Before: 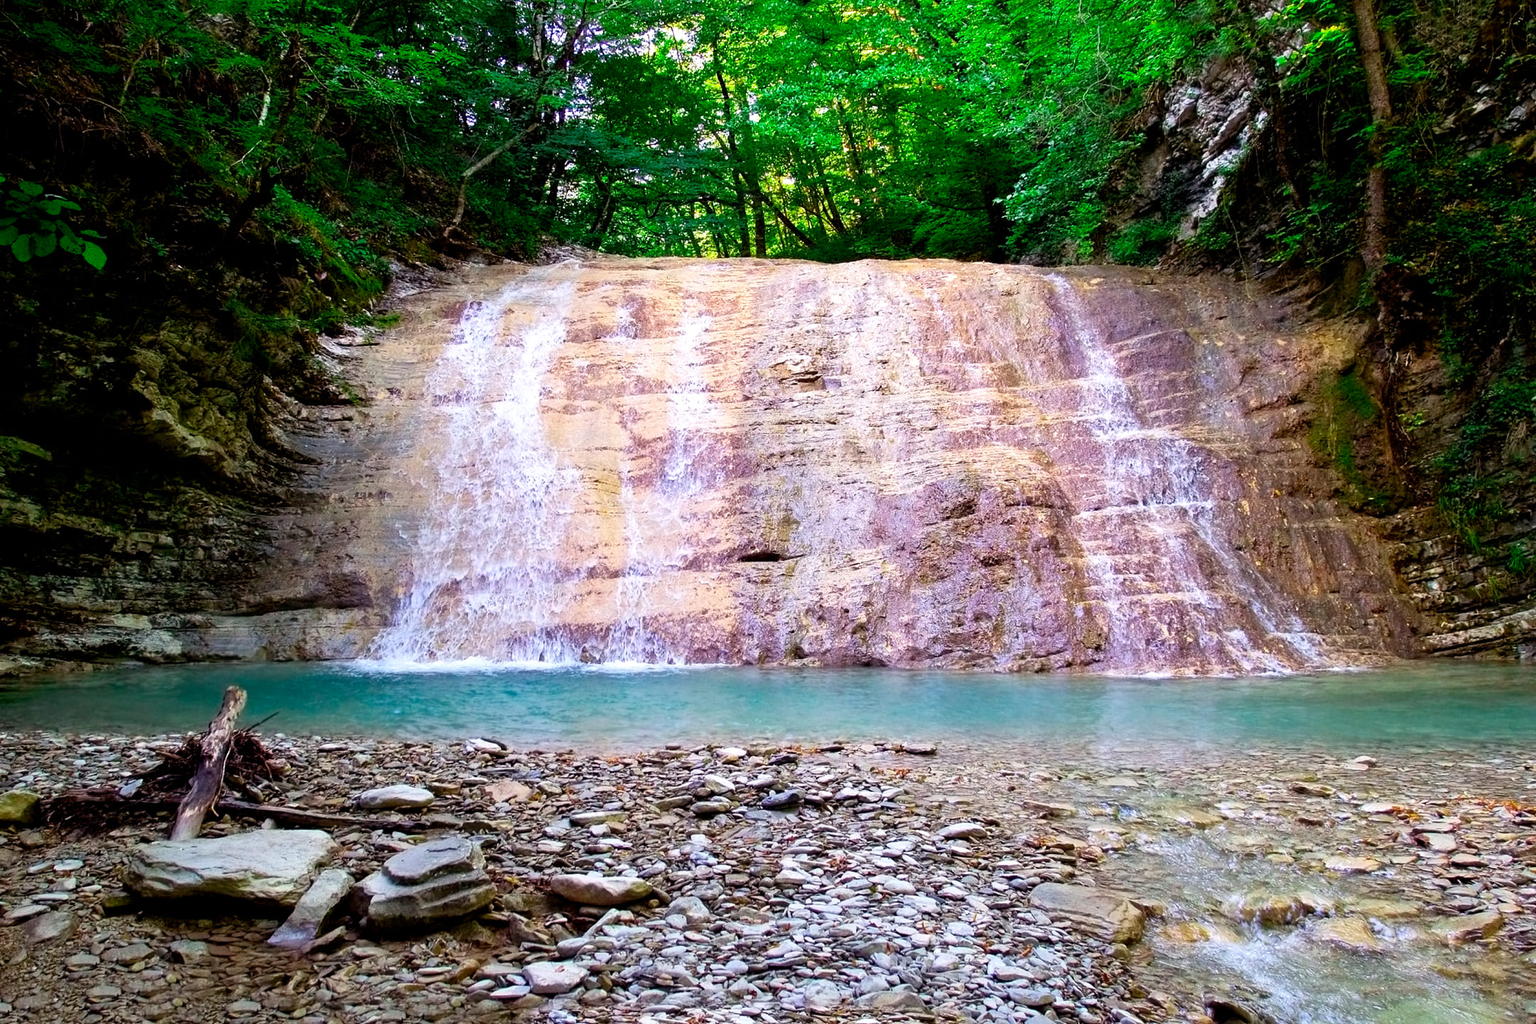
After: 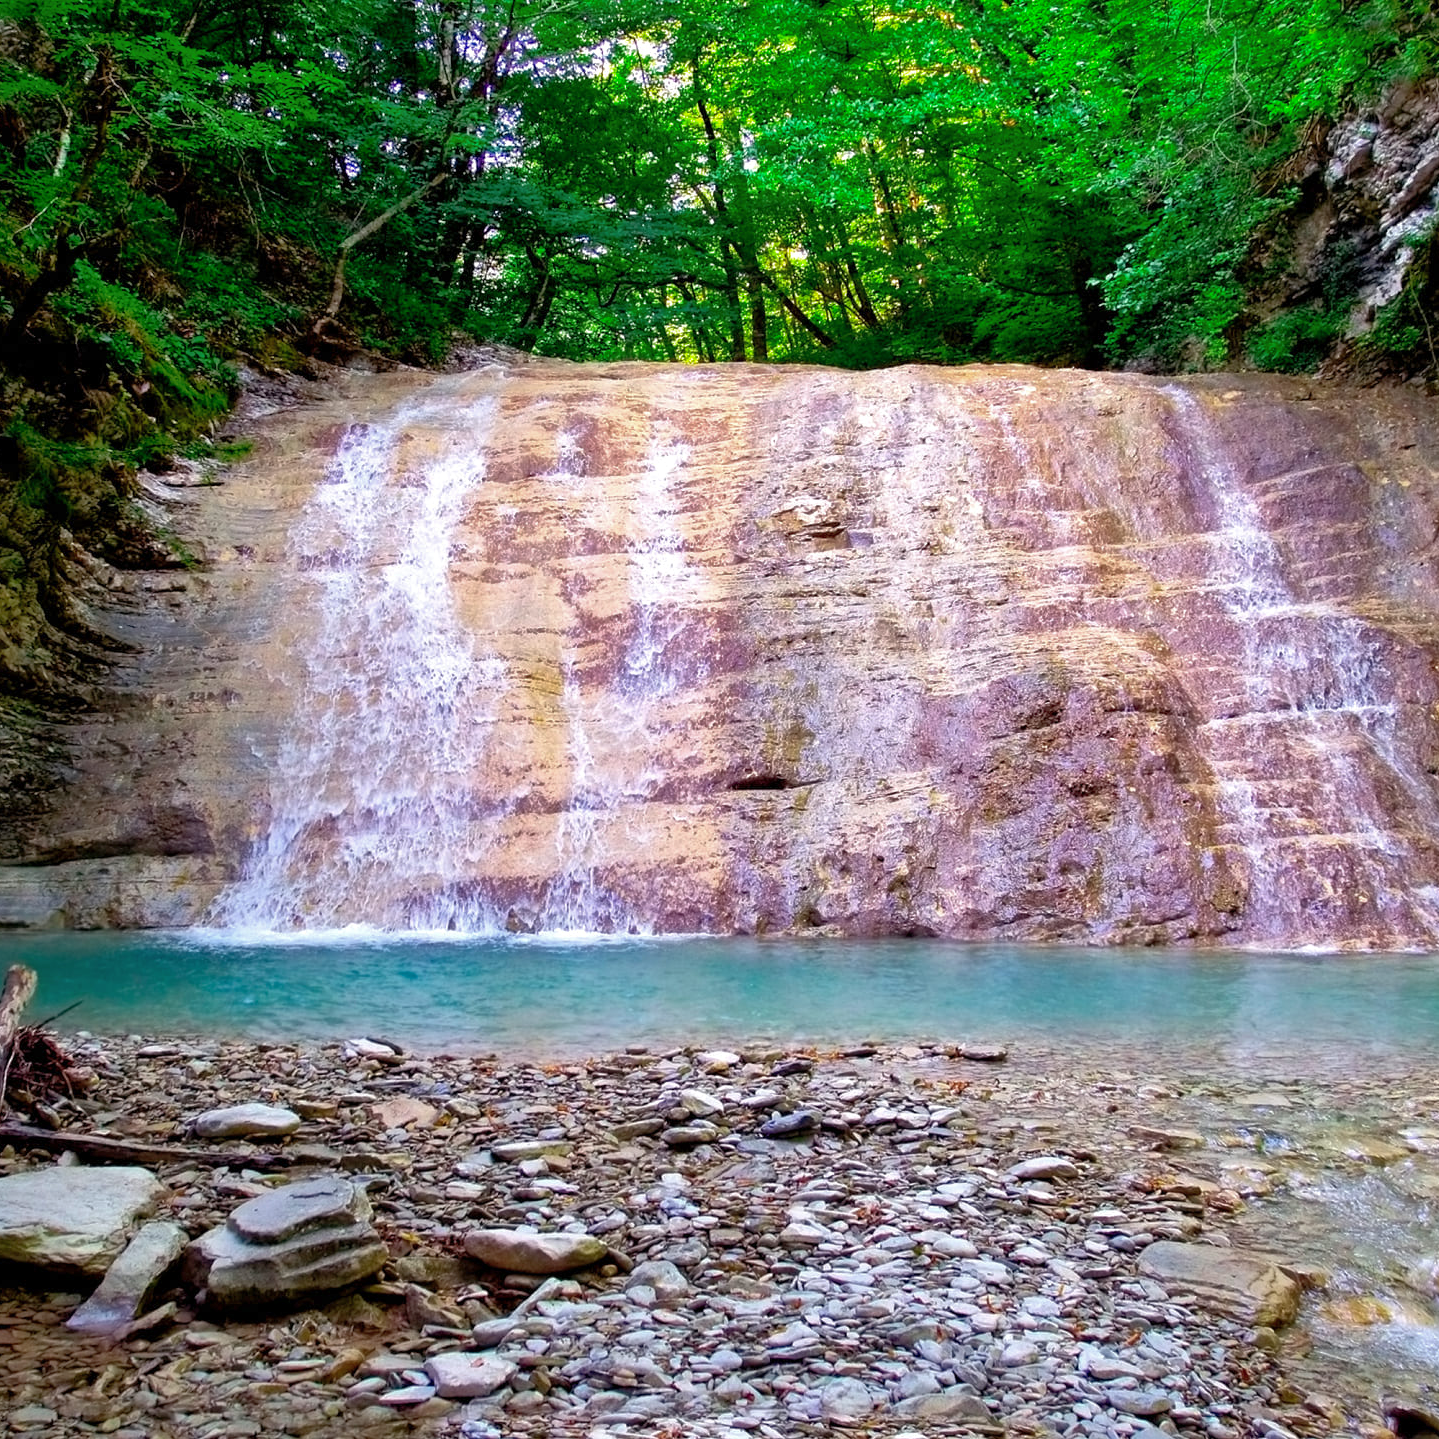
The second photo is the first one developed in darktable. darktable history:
crop and rotate: left 14.436%, right 18.898%
shadows and highlights: on, module defaults
